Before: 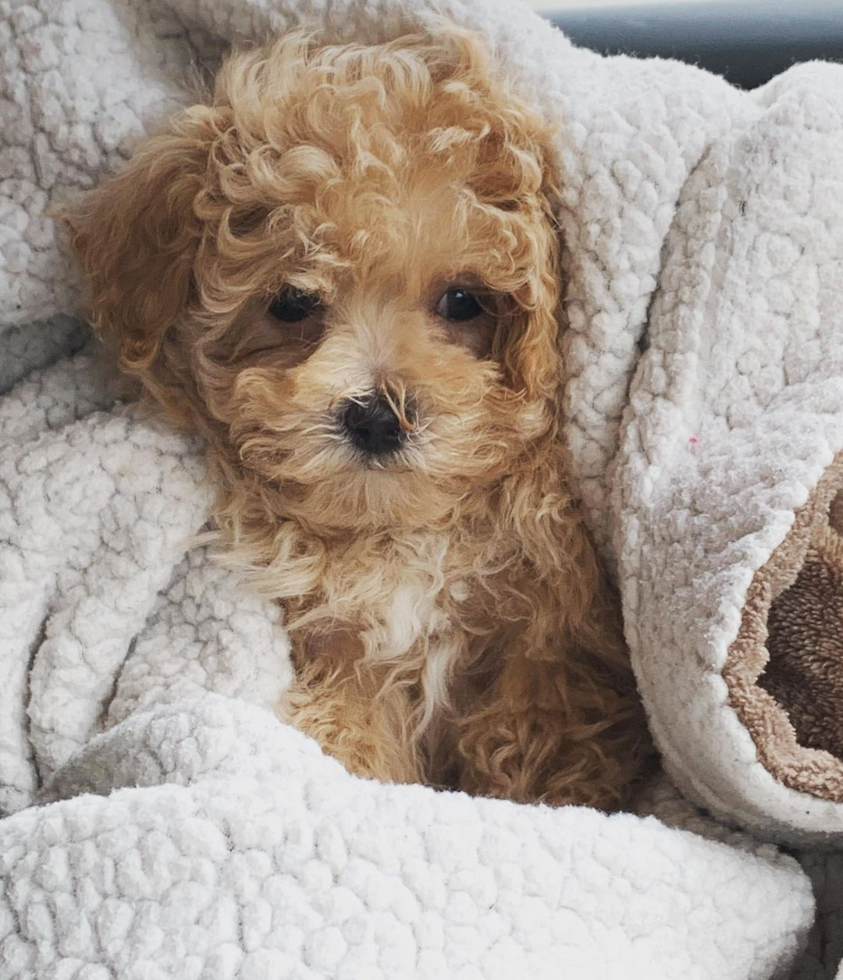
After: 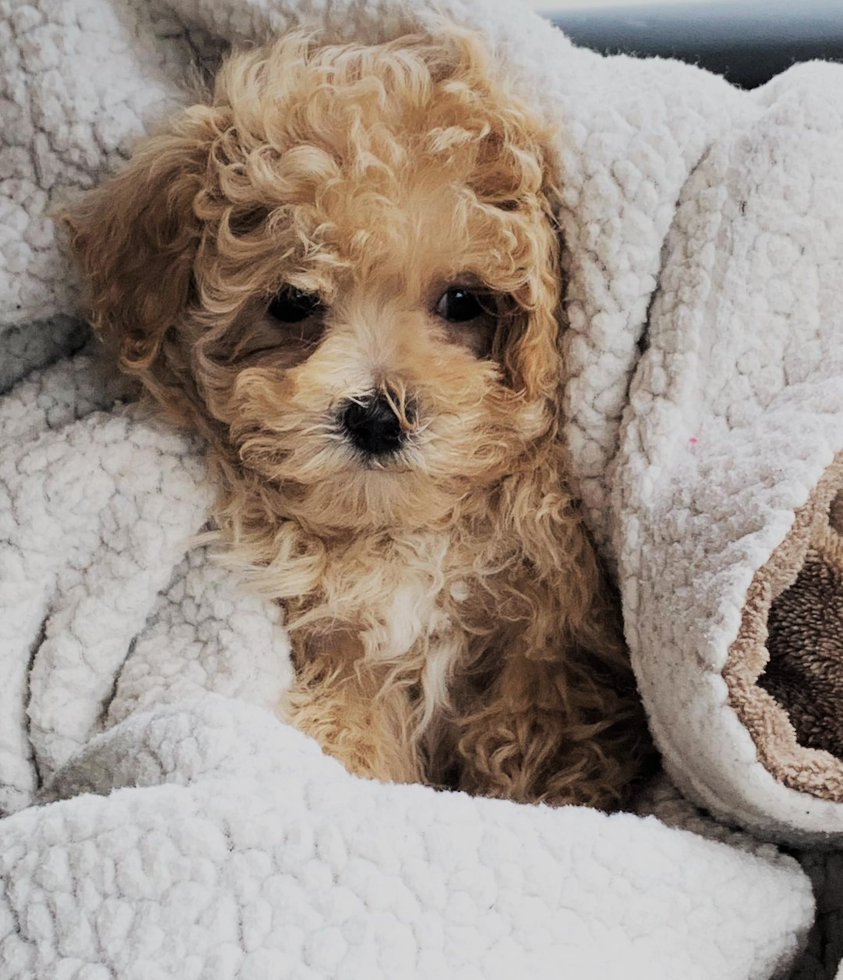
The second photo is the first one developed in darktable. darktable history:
filmic rgb: black relative exposure -5.12 EV, white relative exposure 3.95 EV, hardness 2.88, contrast 1.196, color science v6 (2022)
